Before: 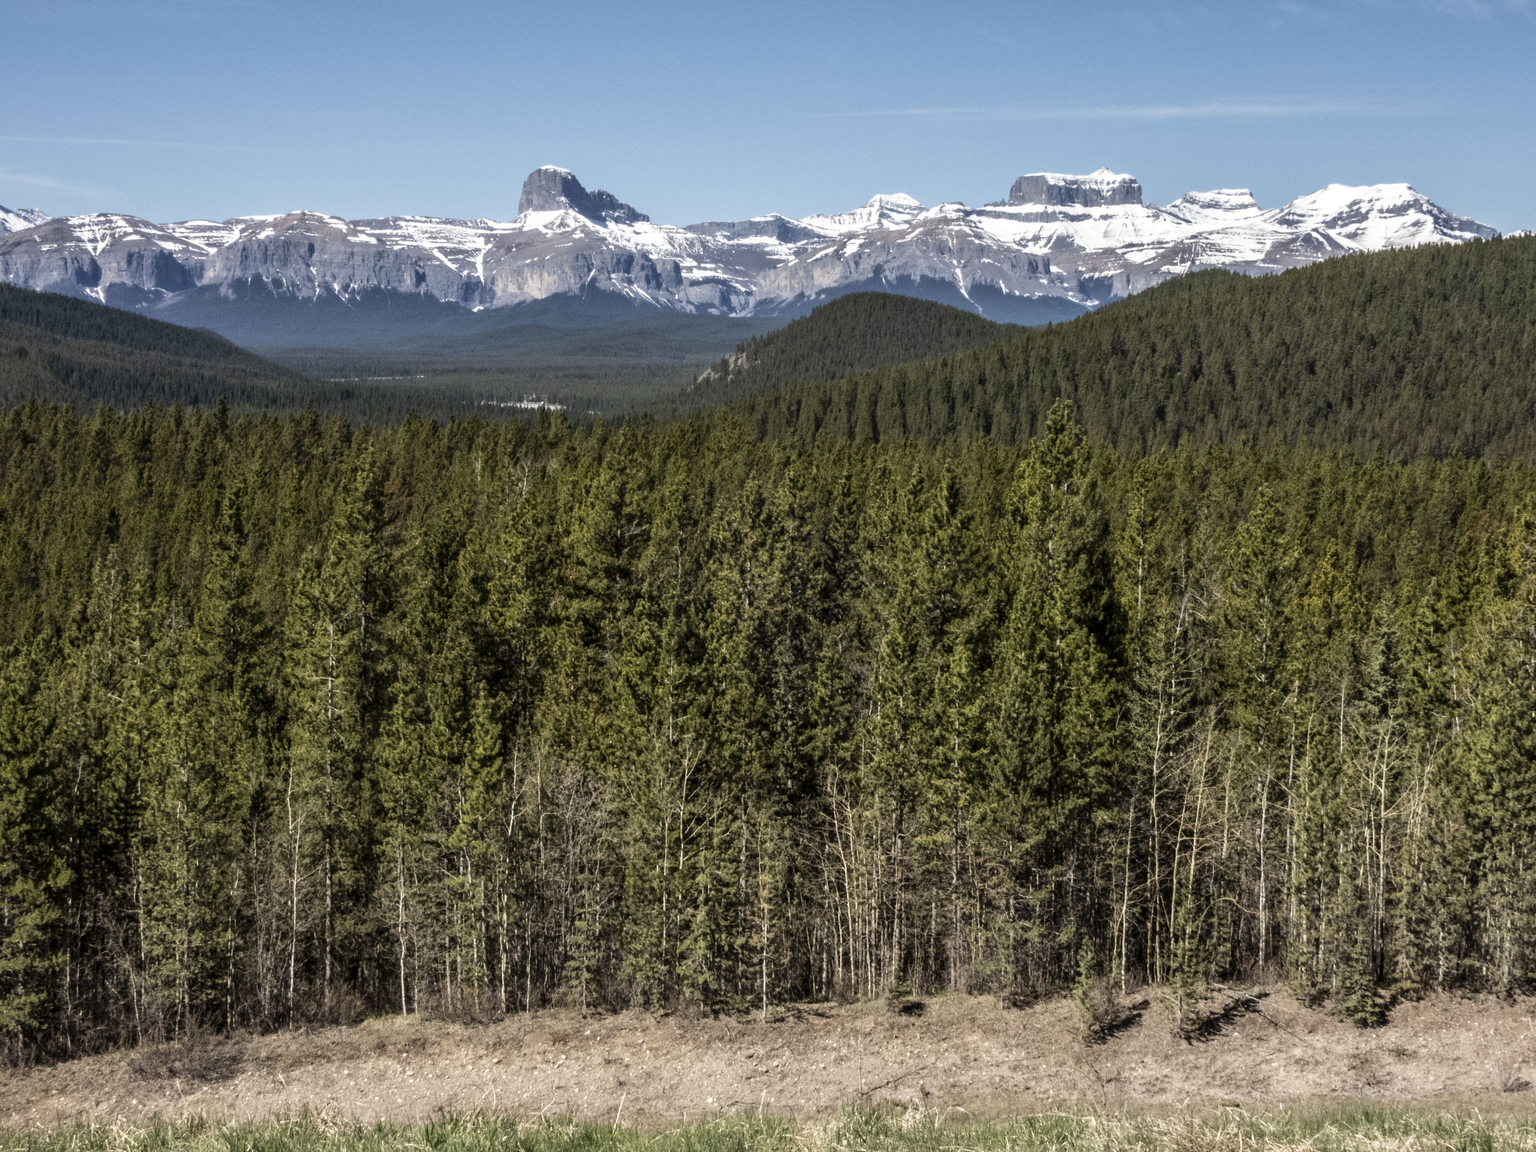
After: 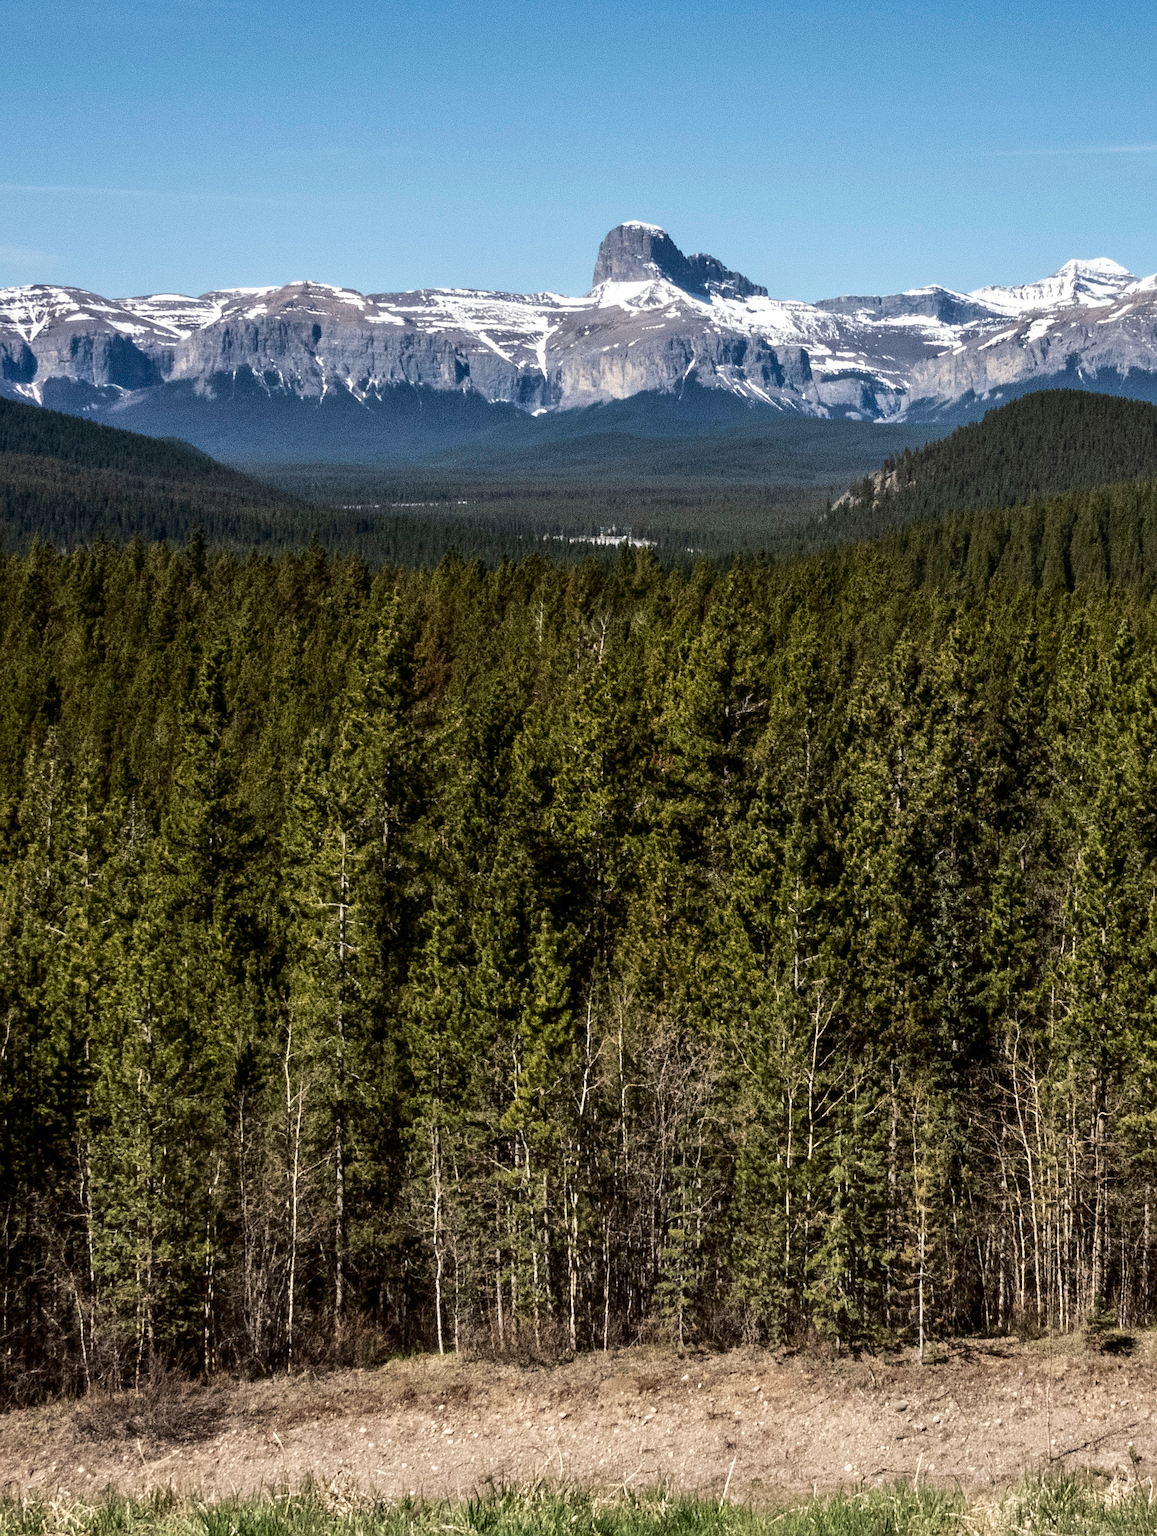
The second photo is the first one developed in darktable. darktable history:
crop: left 4.835%, right 38.643%
sharpen: on, module defaults
contrast brightness saturation: contrast 0.132, brightness -0.059, saturation 0.162
tone curve: curves: ch1 [(0, 0) (0.108, 0.197) (0.5, 0.5) (0.681, 0.885) (1, 1)]; ch2 [(0, 0) (0.28, 0.151) (1, 1)], preserve colors none
